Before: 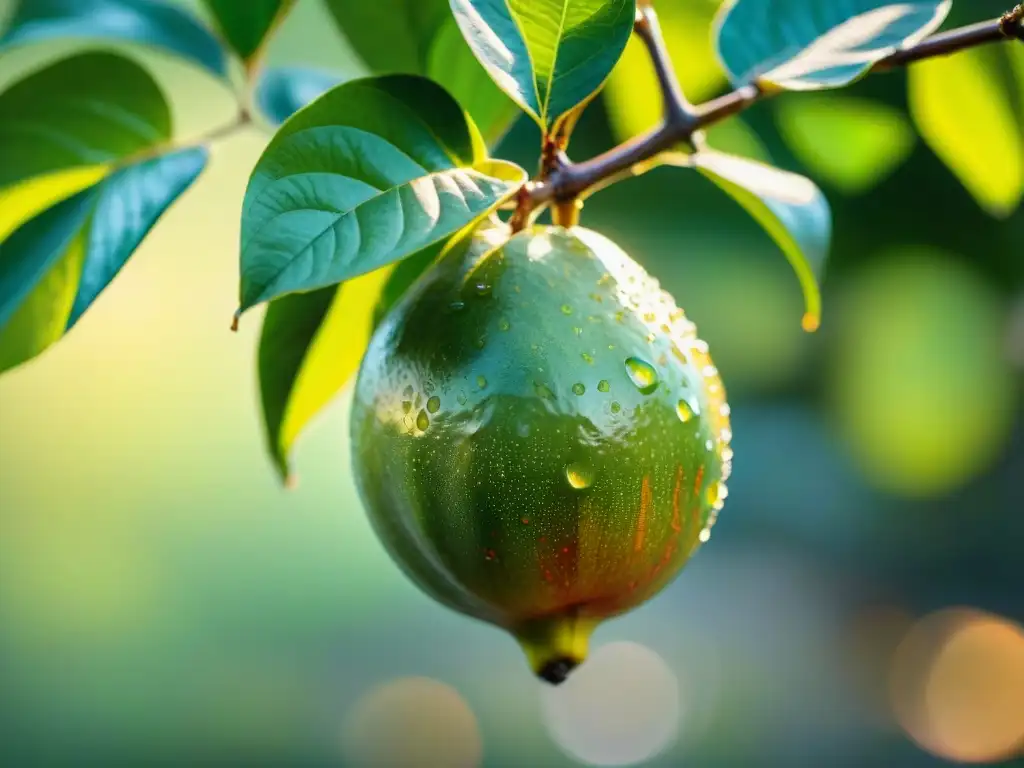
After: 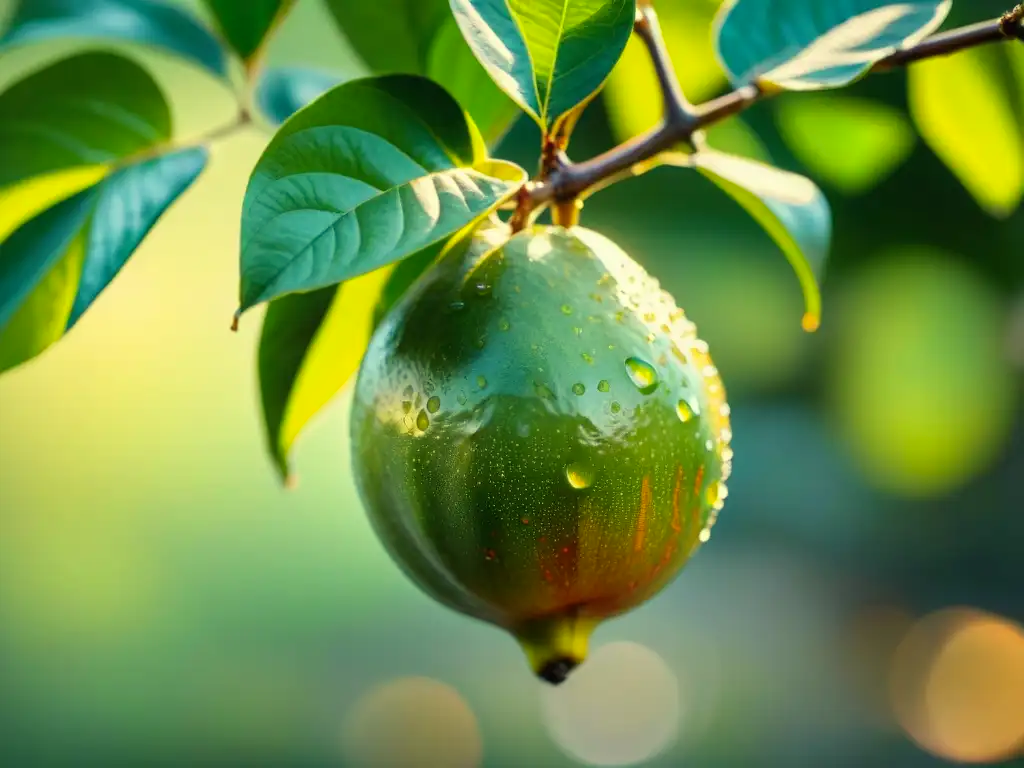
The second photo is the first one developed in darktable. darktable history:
white balance: red 1.029, blue 0.92
color correction: highlights a* -4.28, highlights b* 6.53
